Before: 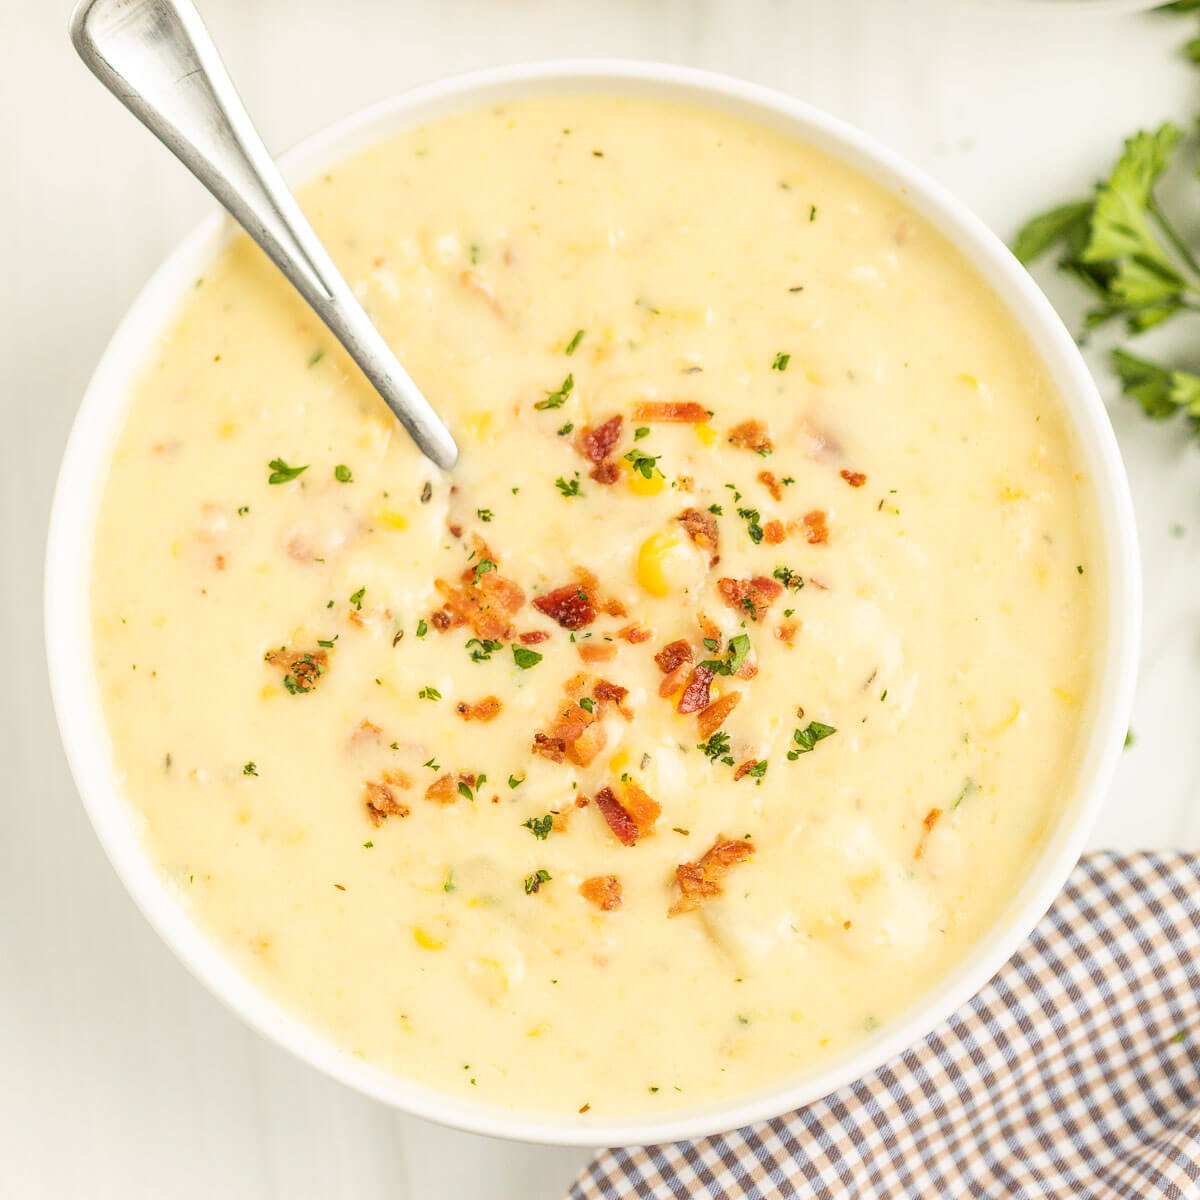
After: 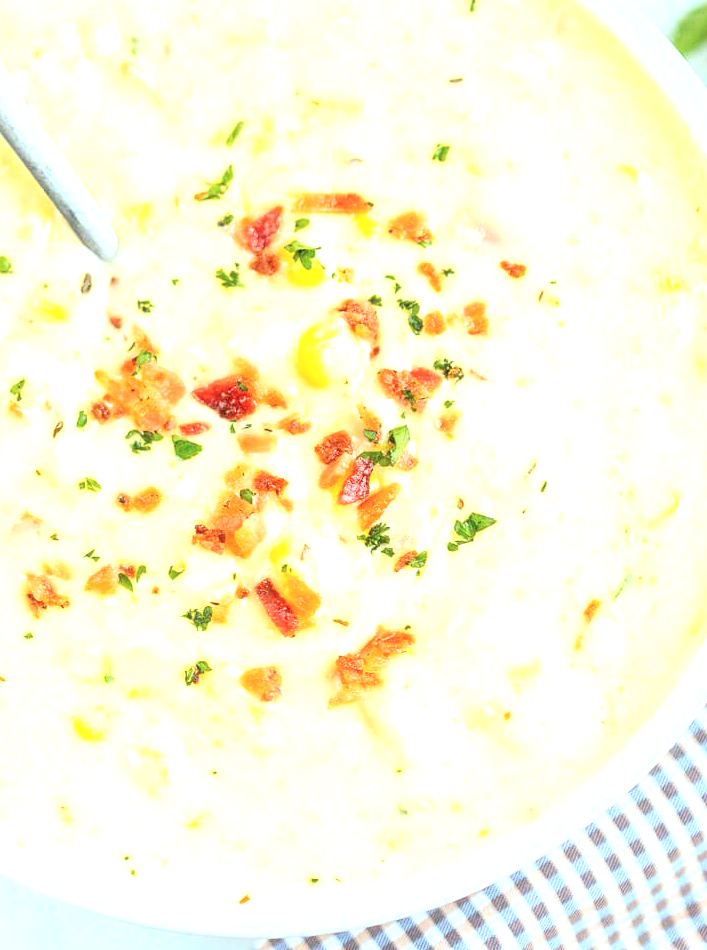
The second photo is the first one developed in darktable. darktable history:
crop and rotate: left 28.379%, top 17.426%, right 12.647%, bottom 3.363%
color correction: highlights a* -9.84, highlights b* -21.23
exposure: exposure 0.702 EV, compensate highlight preservation false
contrast brightness saturation: contrast 0.073, brightness 0.079, saturation 0.178
